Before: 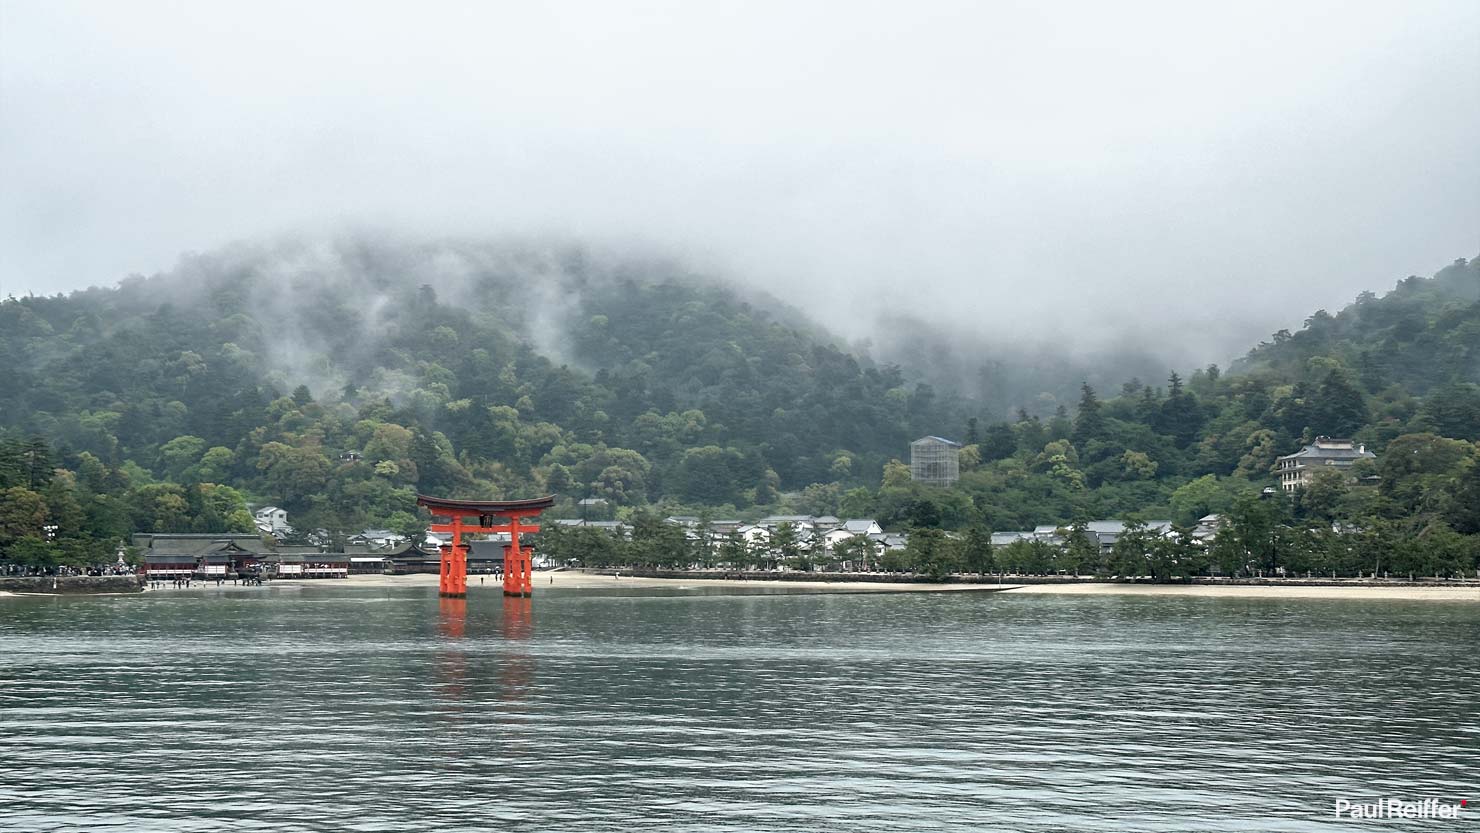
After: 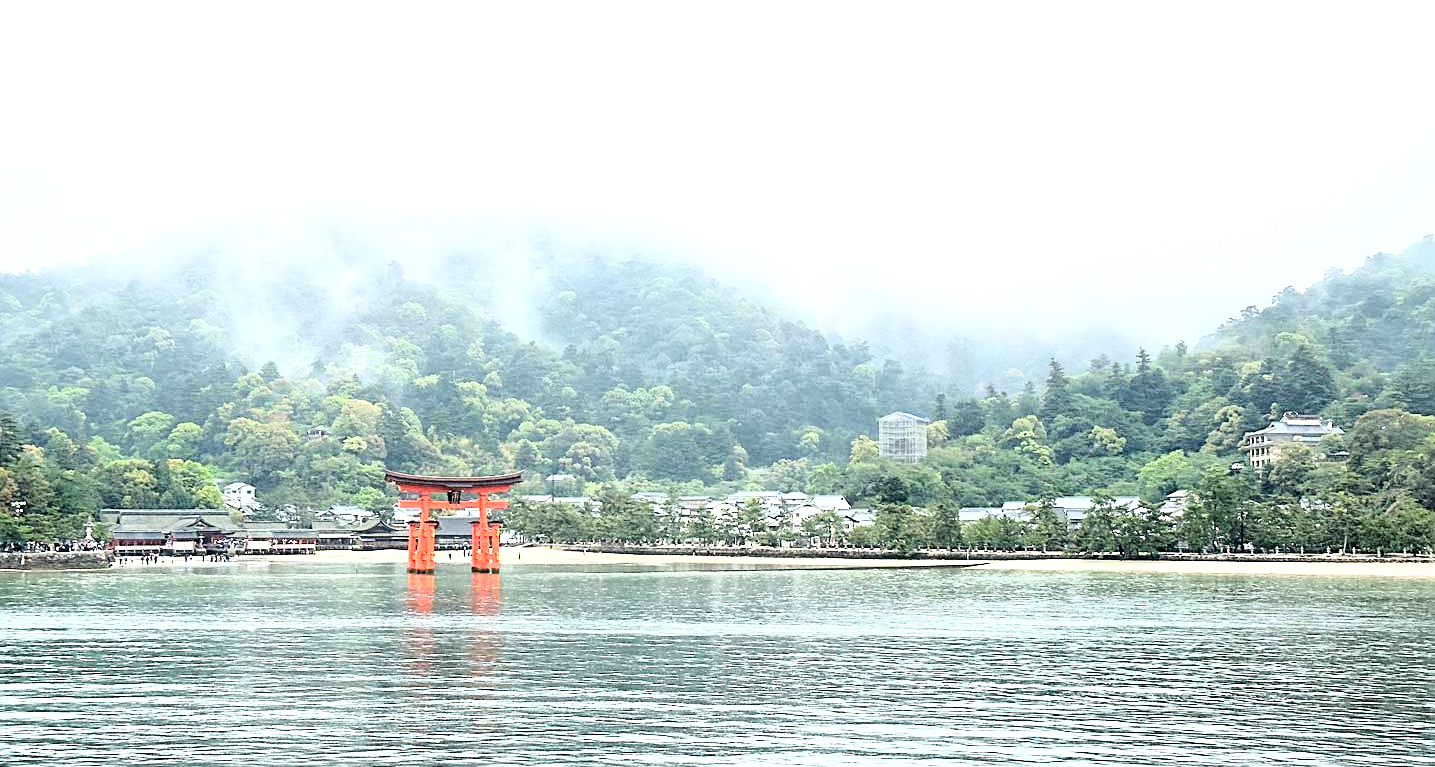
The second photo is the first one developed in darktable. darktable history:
base curve: curves: ch0 [(0, 0) (0.028, 0.03) (0.121, 0.232) (0.46, 0.748) (0.859, 0.968) (1, 1)]
exposure: black level correction 0, exposure 1.101 EV, compensate highlight preservation false
sharpen: on, module defaults
crop: left 2.219%, top 2.943%, right 0.785%, bottom 4.937%
